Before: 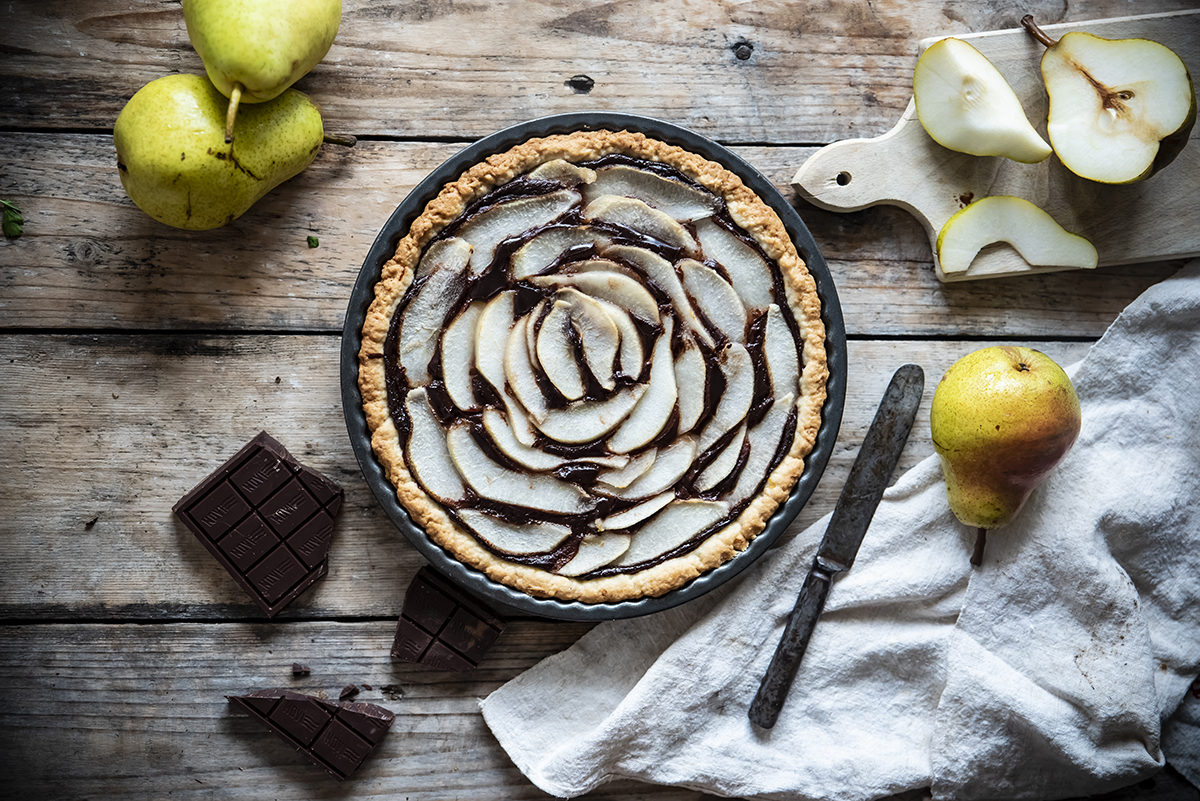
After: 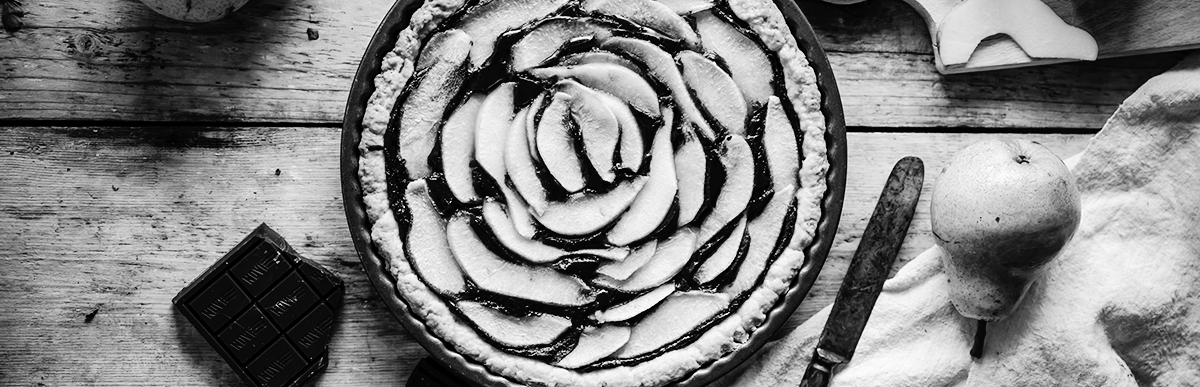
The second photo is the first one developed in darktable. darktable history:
crop and rotate: top 26.056%, bottom 25.543%
monochrome: on, module defaults
color correction: highlights a* 2.75, highlights b* 5, shadows a* -2.04, shadows b* -4.84, saturation 0.8
color calibration: x 0.396, y 0.386, temperature 3669 K
tone curve: curves: ch0 [(0, 0) (0.003, 0.002) (0.011, 0.006) (0.025, 0.012) (0.044, 0.021) (0.069, 0.027) (0.1, 0.035) (0.136, 0.06) (0.177, 0.108) (0.224, 0.173) (0.277, 0.26) (0.335, 0.353) (0.399, 0.453) (0.468, 0.555) (0.543, 0.641) (0.623, 0.724) (0.709, 0.792) (0.801, 0.857) (0.898, 0.918) (1, 1)], preserve colors none
